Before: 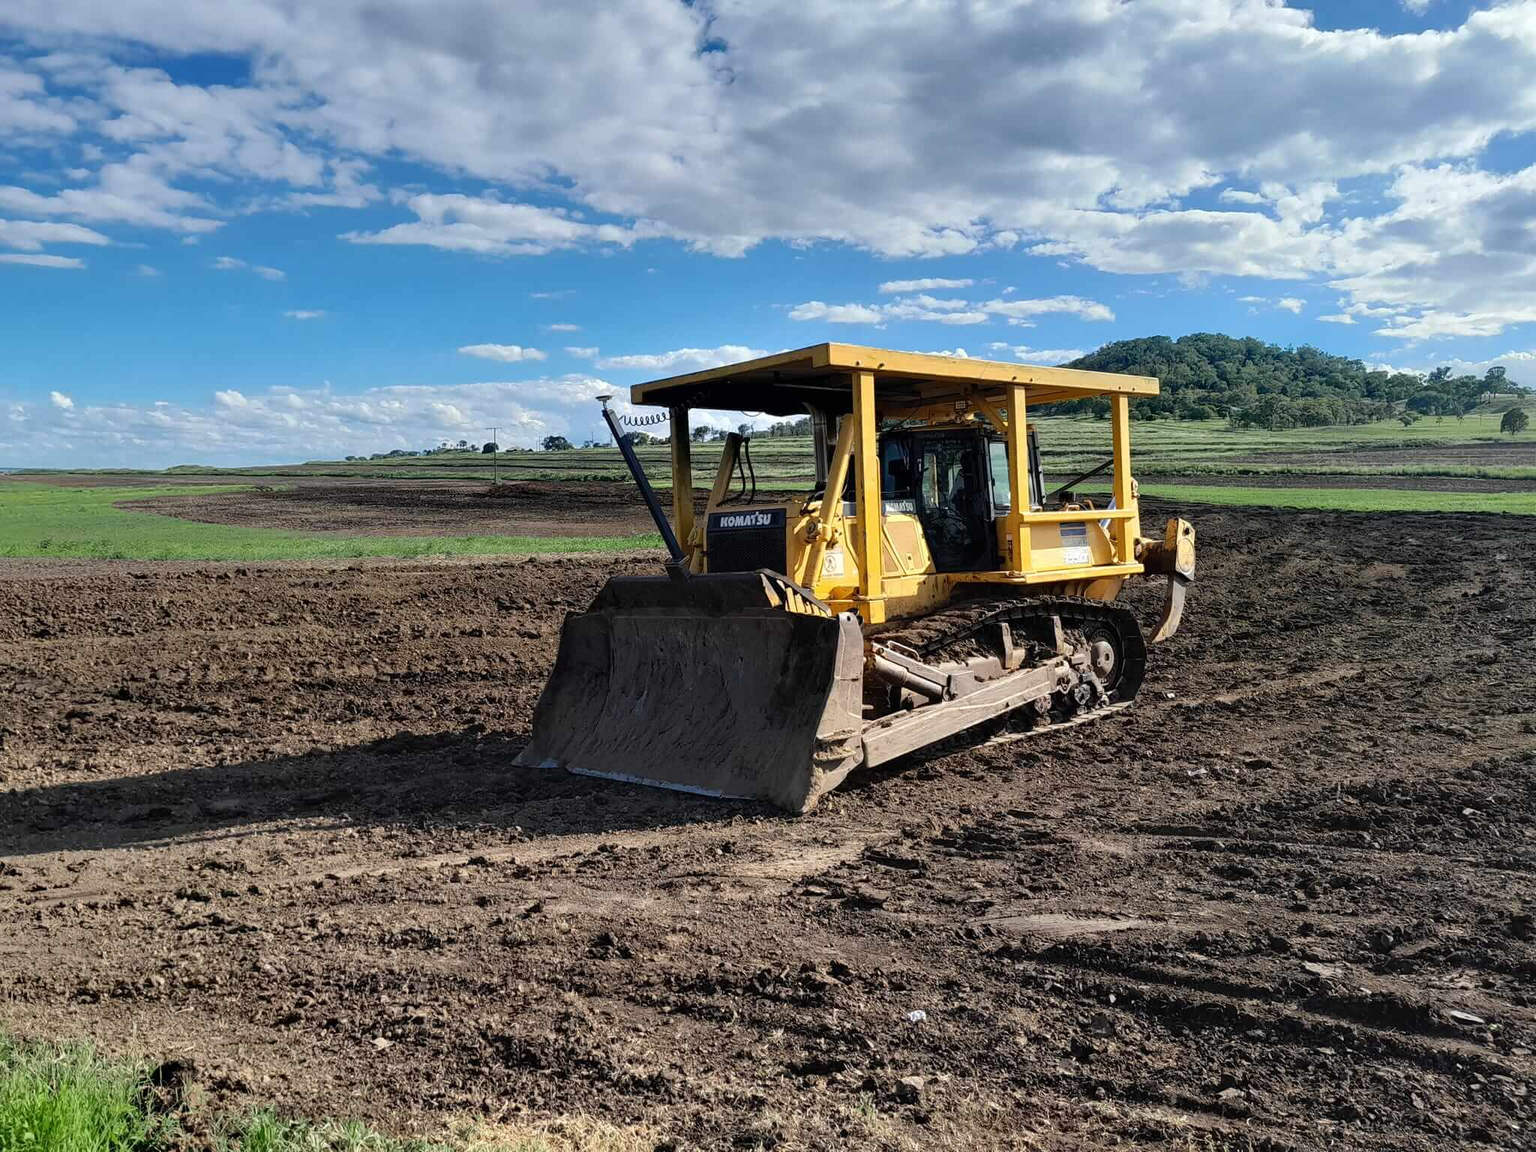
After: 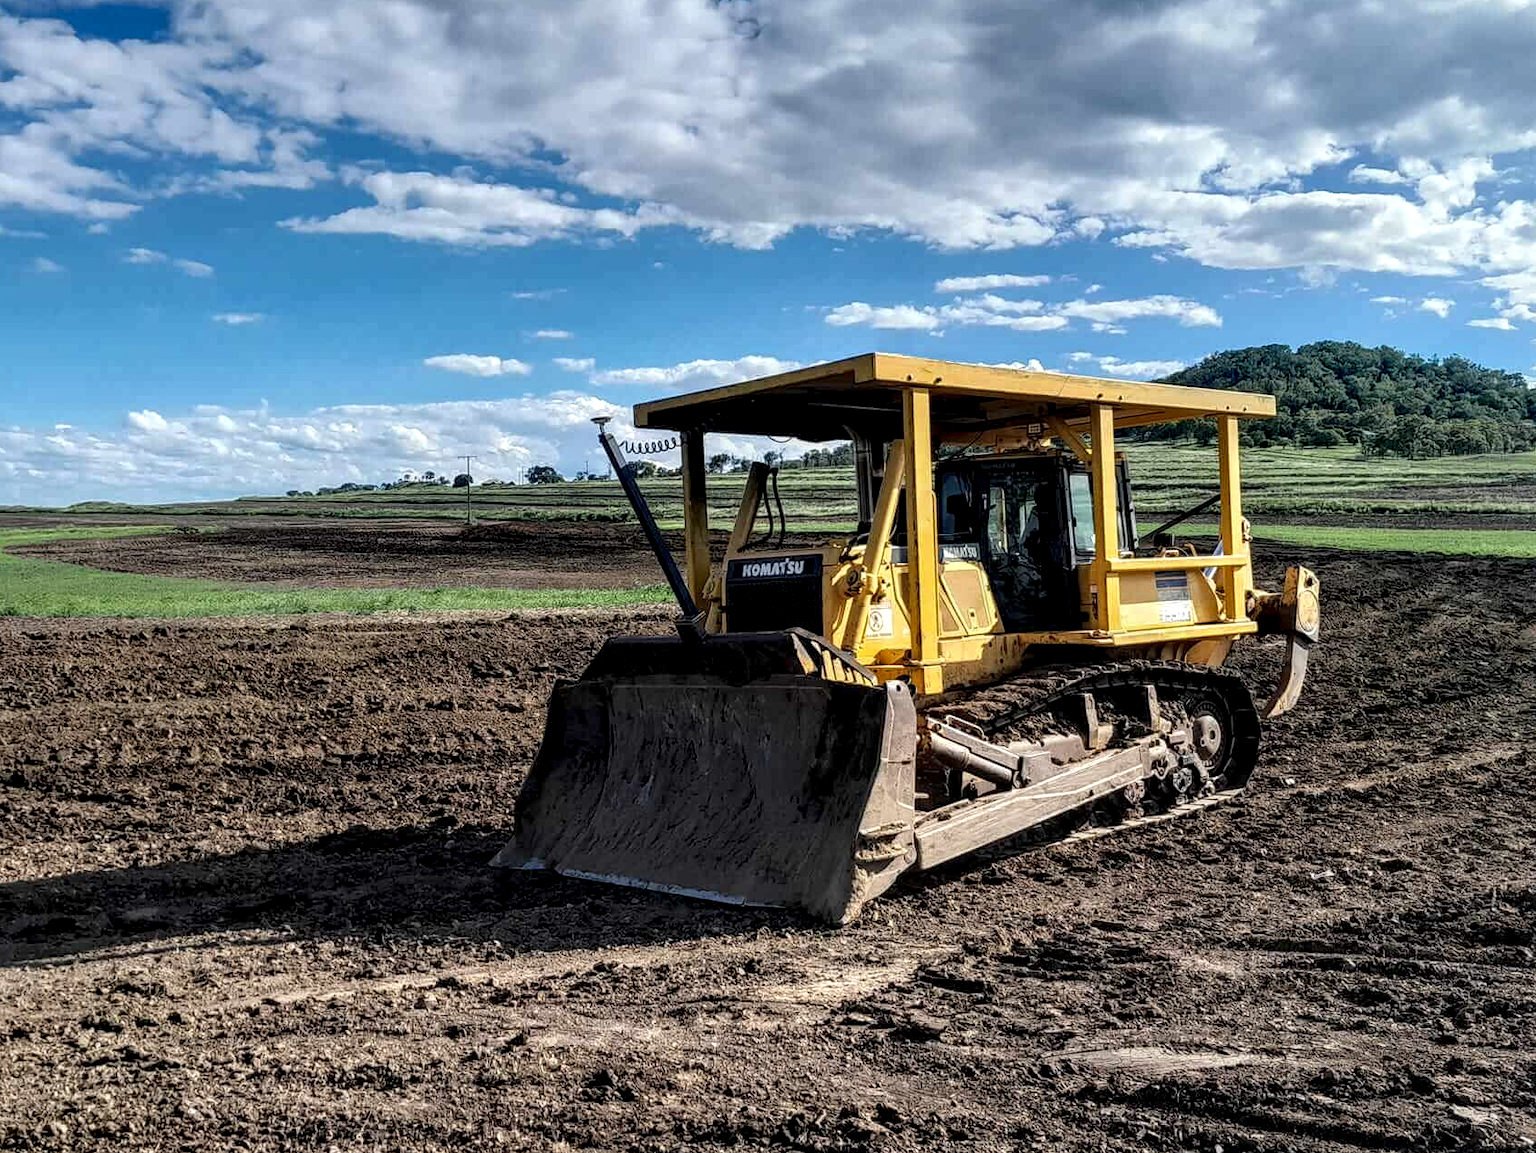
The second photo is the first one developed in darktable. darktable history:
crop and rotate: left 7.173%, top 4.566%, right 10.522%, bottom 13.065%
local contrast: detail 160%
